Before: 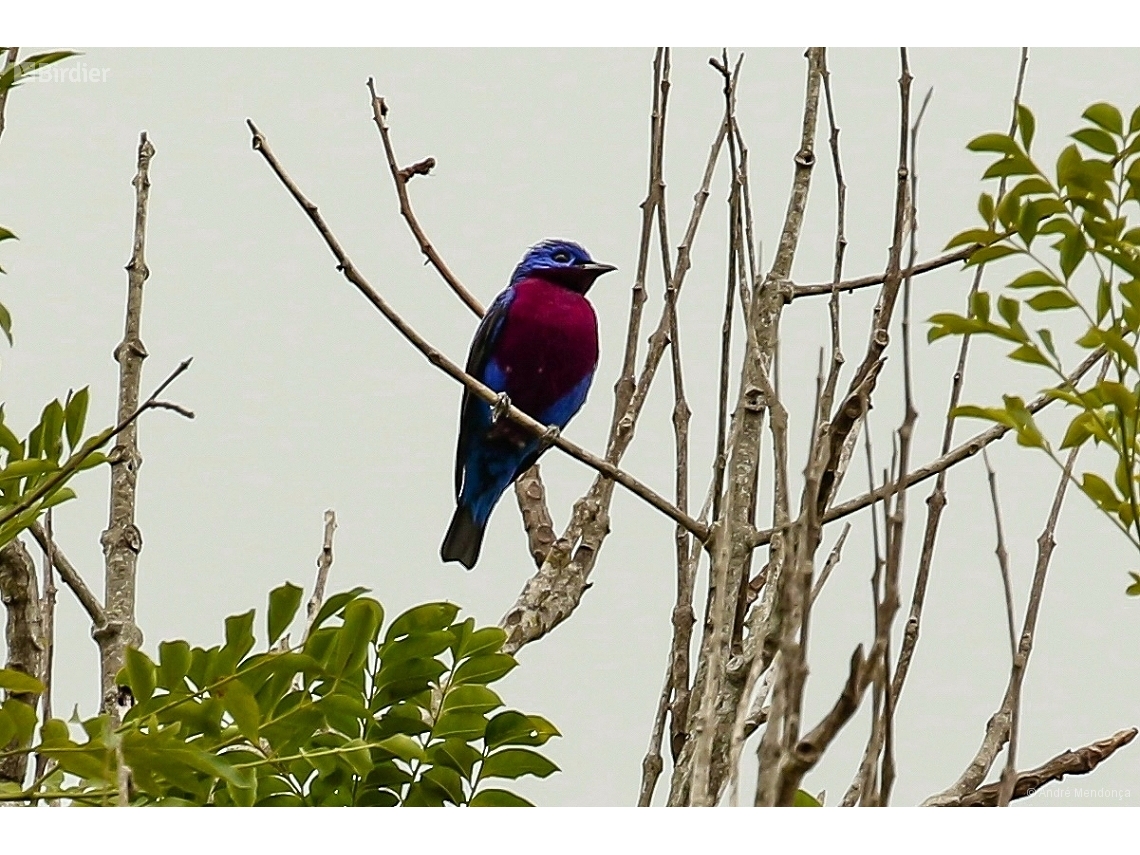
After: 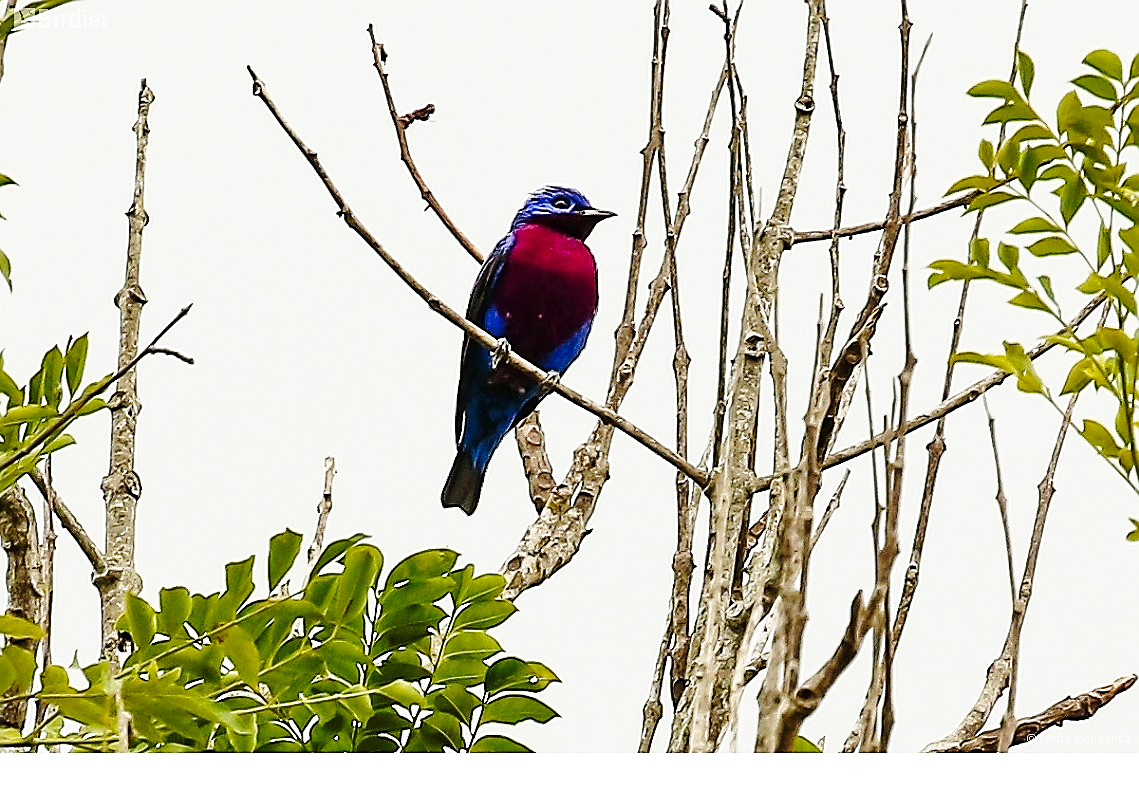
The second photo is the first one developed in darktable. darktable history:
sharpen: radius 1.377, amount 1.25, threshold 0.823
base curve: curves: ch0 [(0, 0) (0.032, 0.037) (0.105, 0.228) (0.435, 0.76) (0.856, 0.983) (1, 1)], preserve colors none
crop and rotate: top 6.366%
